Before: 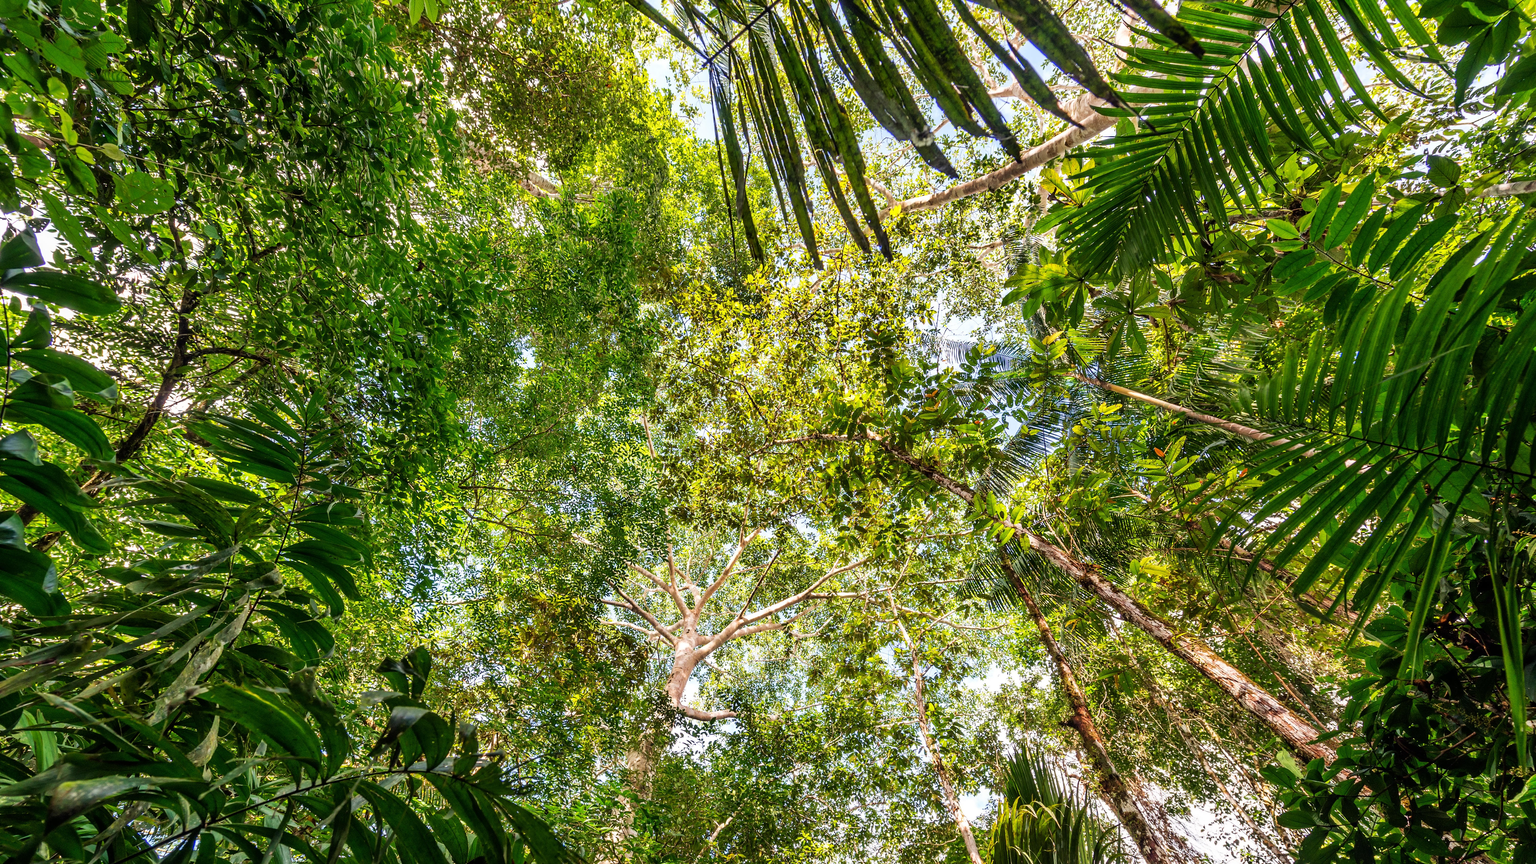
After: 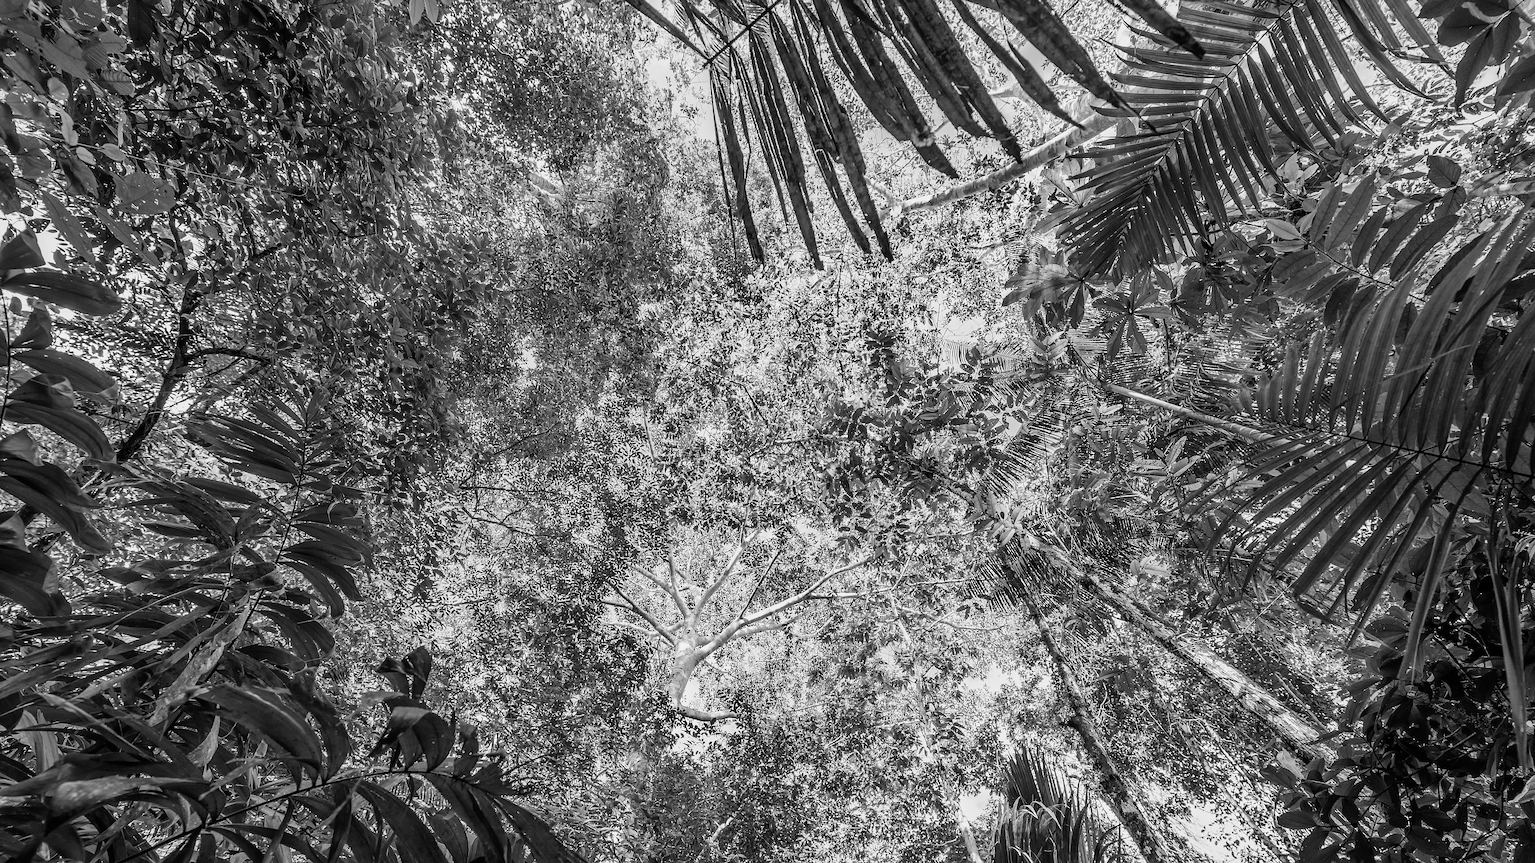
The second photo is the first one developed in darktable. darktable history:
sharpen: on, module defaults
monochrome: a 26.22, b 42.67, size 0.8
